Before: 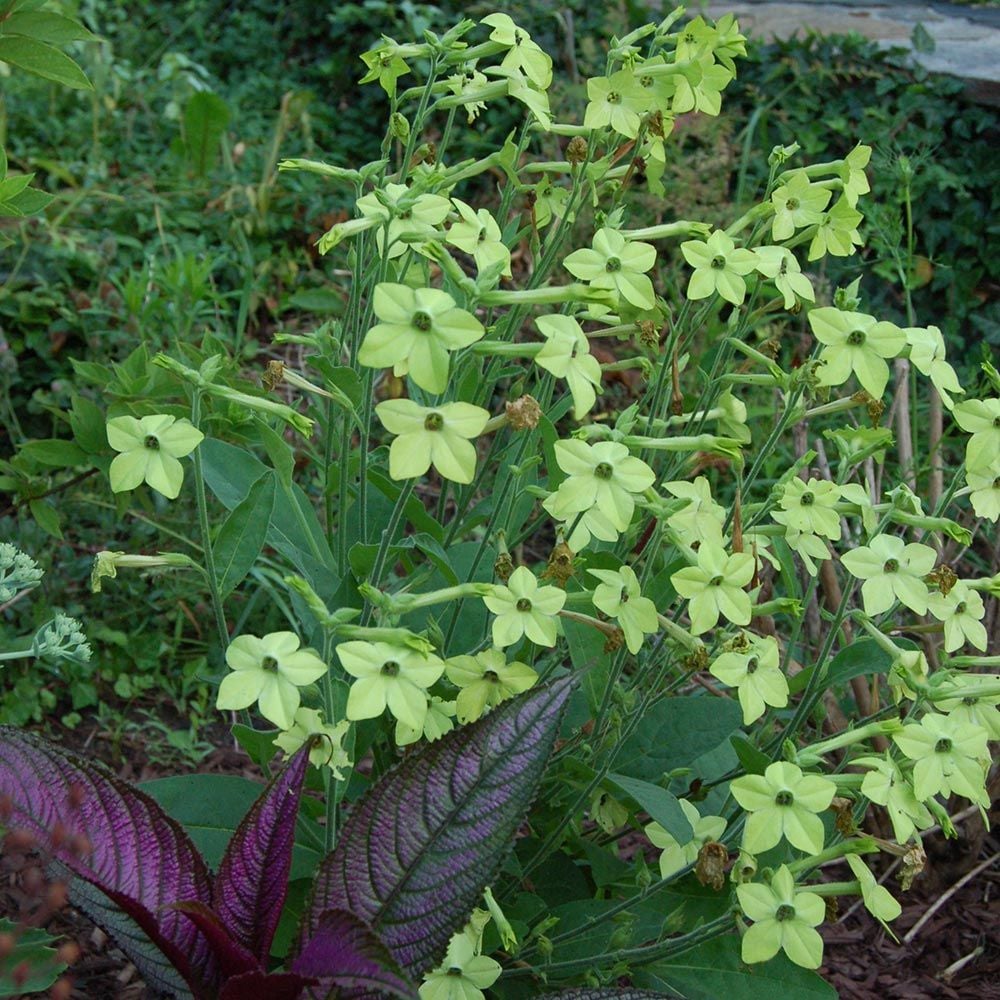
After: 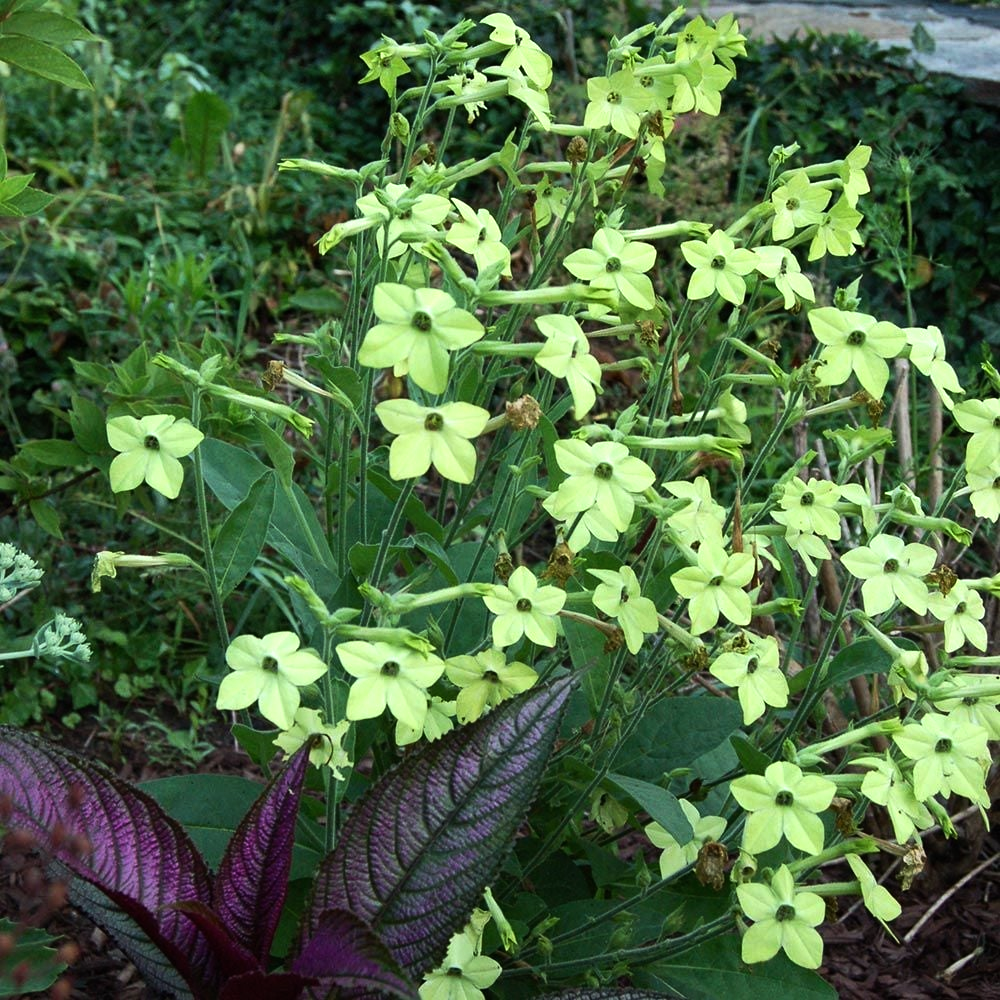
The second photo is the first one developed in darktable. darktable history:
tone equalizer: -8 EV -0.748 EV, -7 EV -0.724 EV, -6 EV -0.563 EV, -5 EV -0.397 EV, -3 EV 0.383 EV, -2 EV 0.6 EV, -1 EV 0.674 EV, +0 EV 0.754 EV, edges refinement/feathering 500, mask exposure compensation -1.57 EV, preserve details no
